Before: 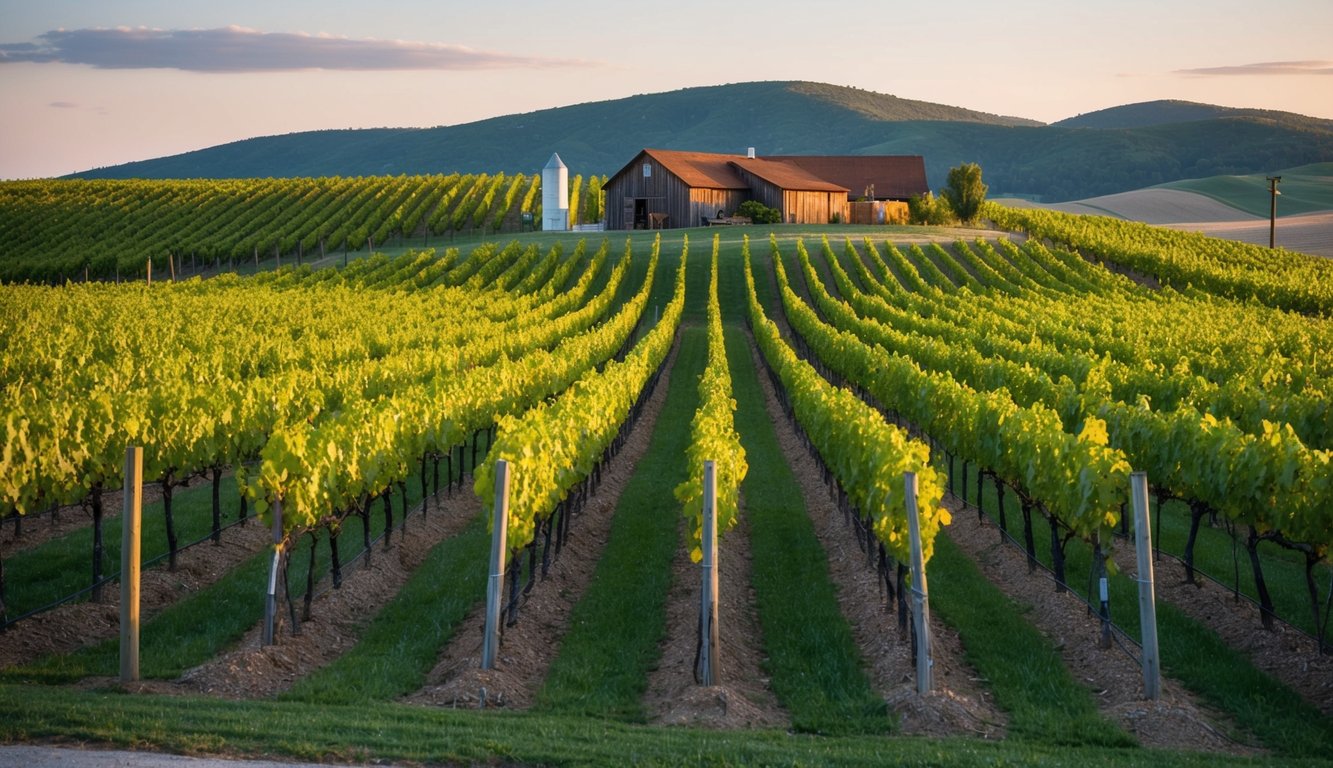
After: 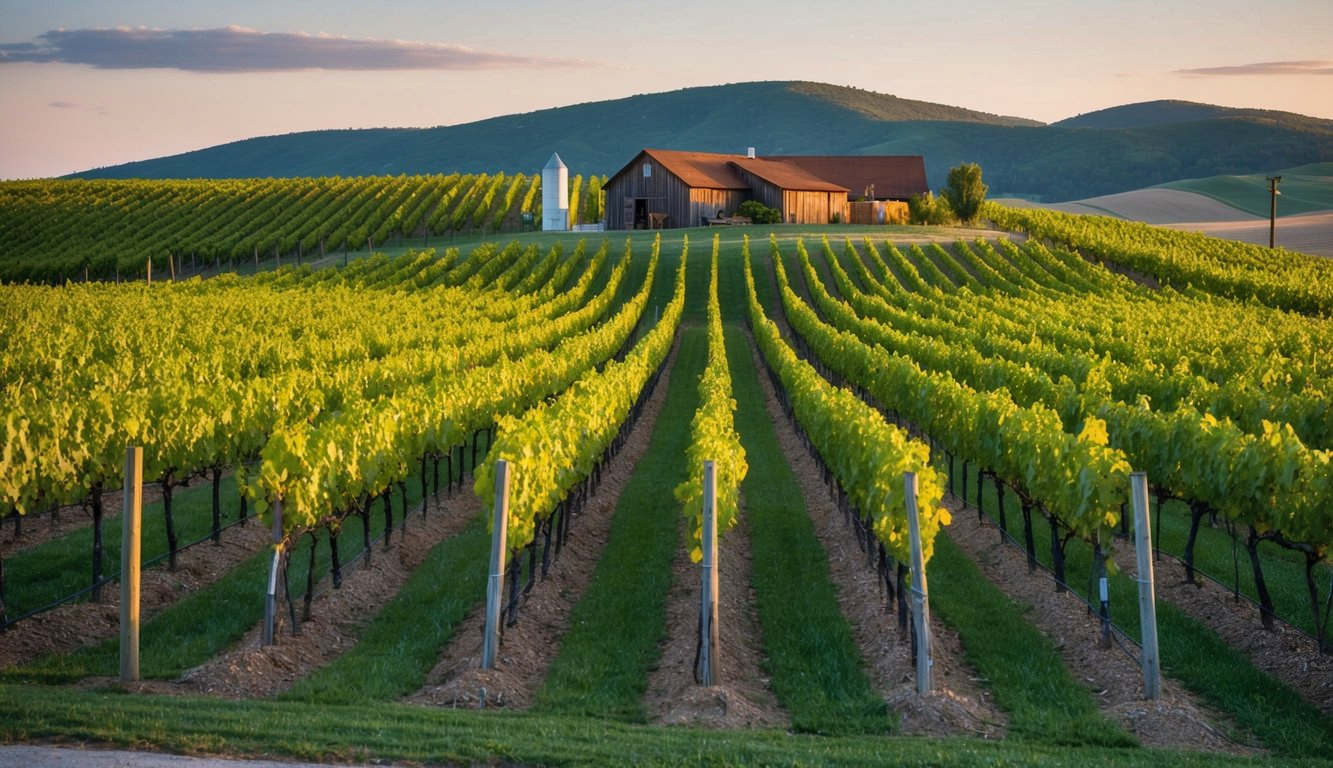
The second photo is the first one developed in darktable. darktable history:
velvia: strength 10.56%
shadows and highlights: shadows 43.68, white point adjustment -1.59, soften with gaussian
